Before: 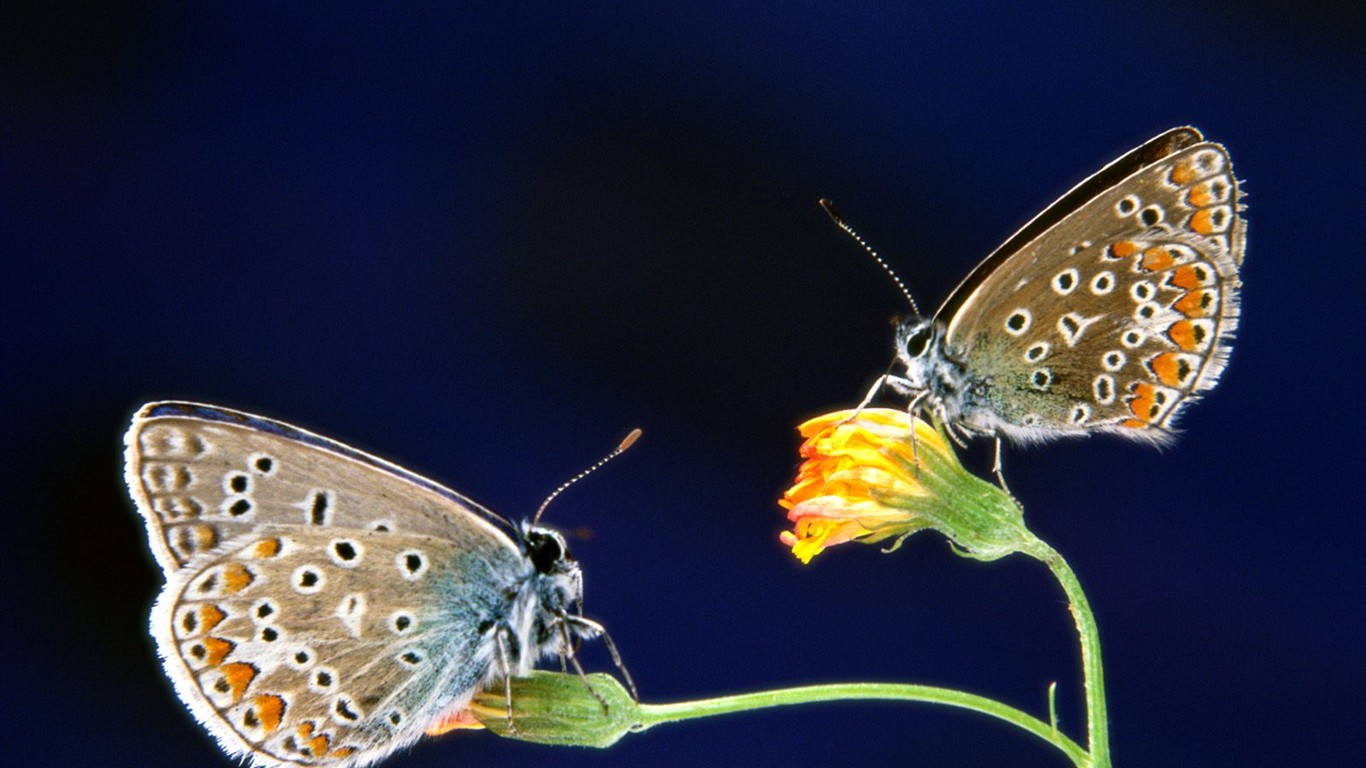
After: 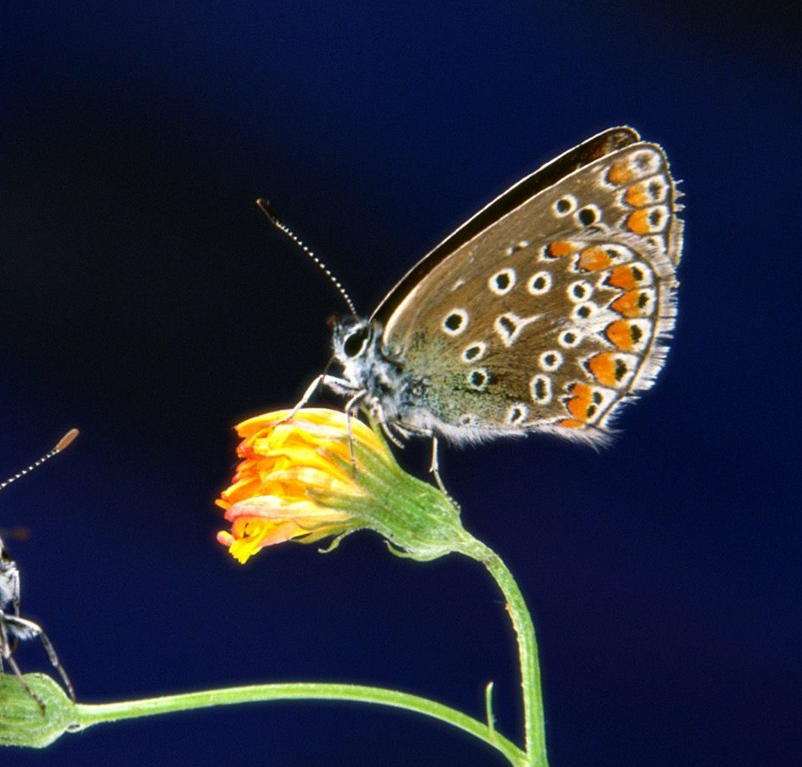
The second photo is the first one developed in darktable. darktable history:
crop: left 41.261%
